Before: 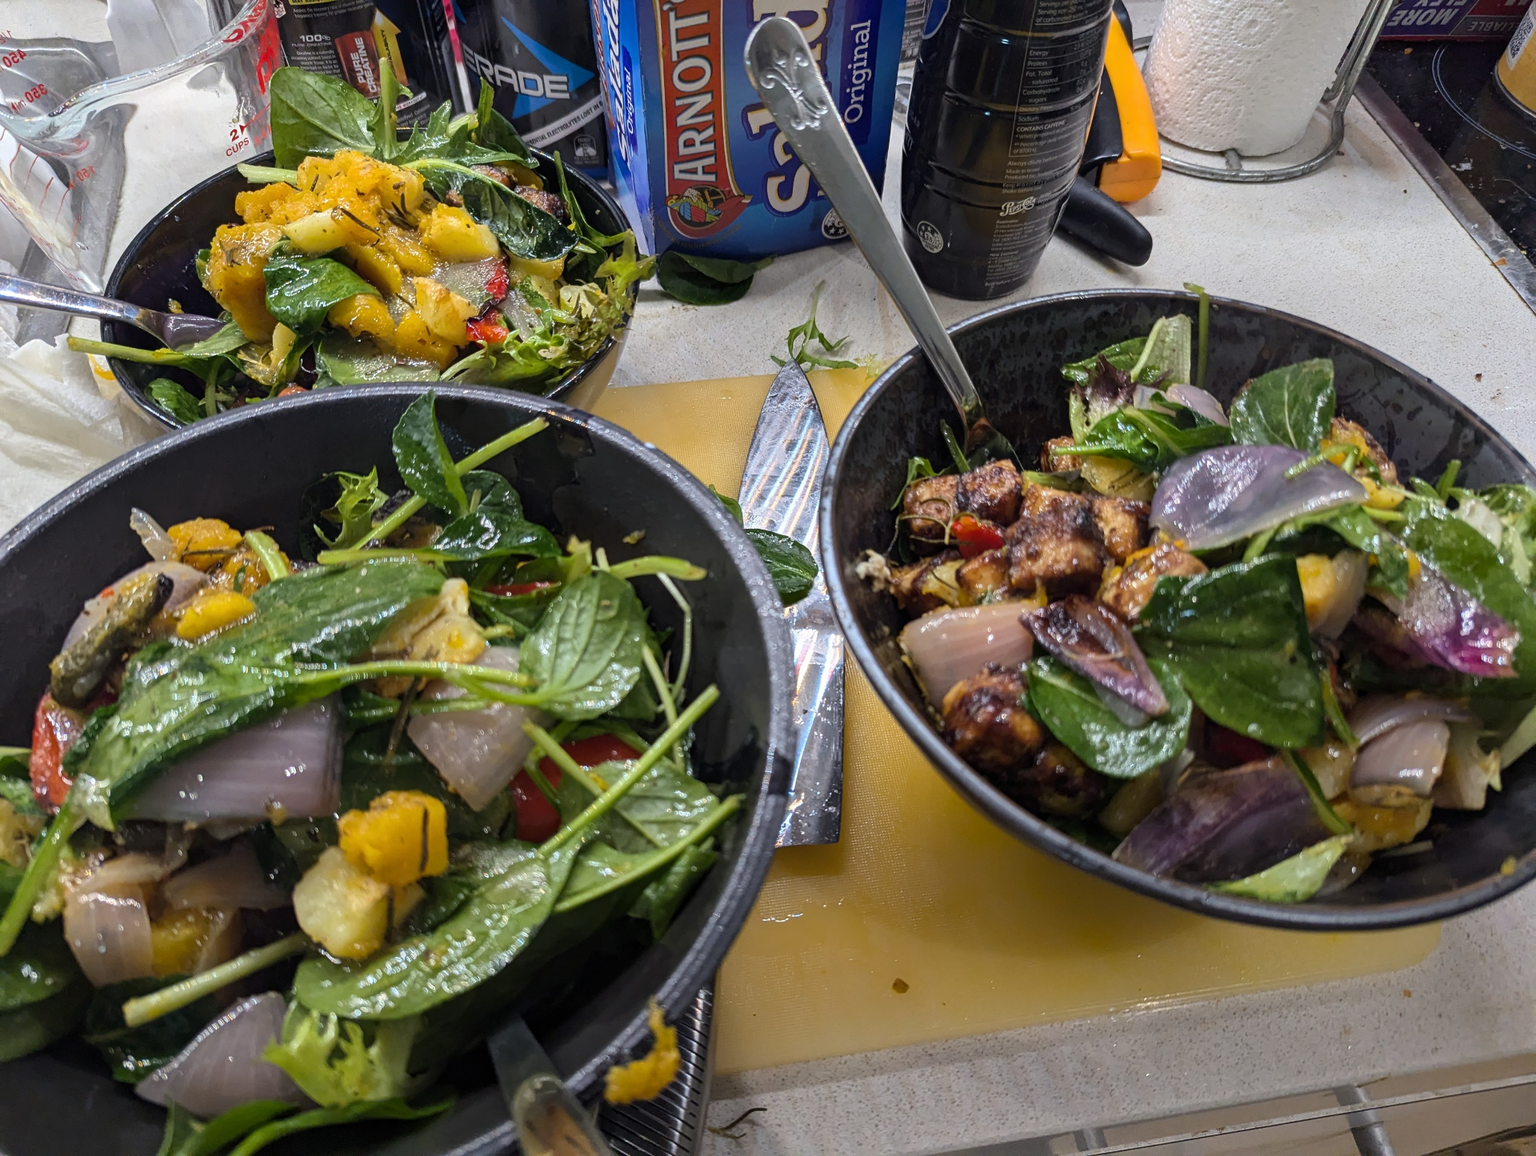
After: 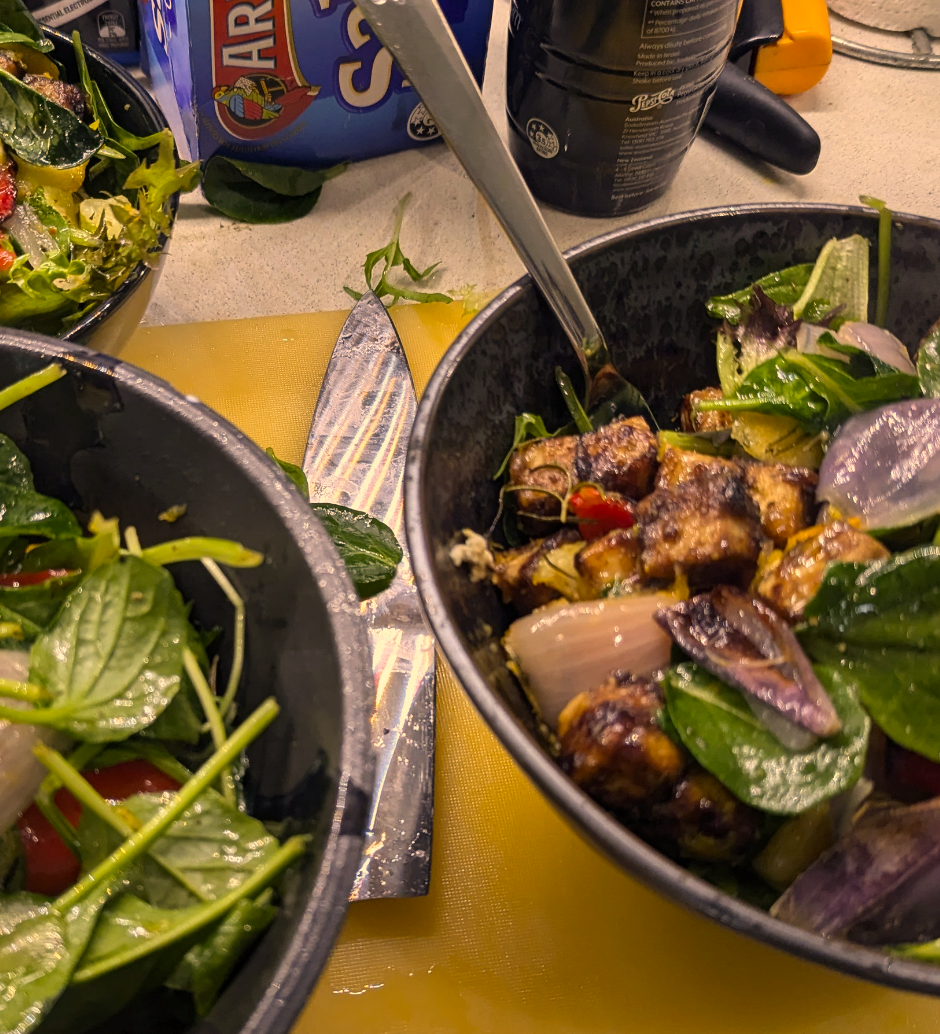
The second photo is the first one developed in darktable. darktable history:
color correction: highlights a* 14.95, highlights b* 31.57
crop: left 32.334%, top 10.935%, right 18.675%, bottom 17.469%
levels: levels [0, 0.498, 0.996]
